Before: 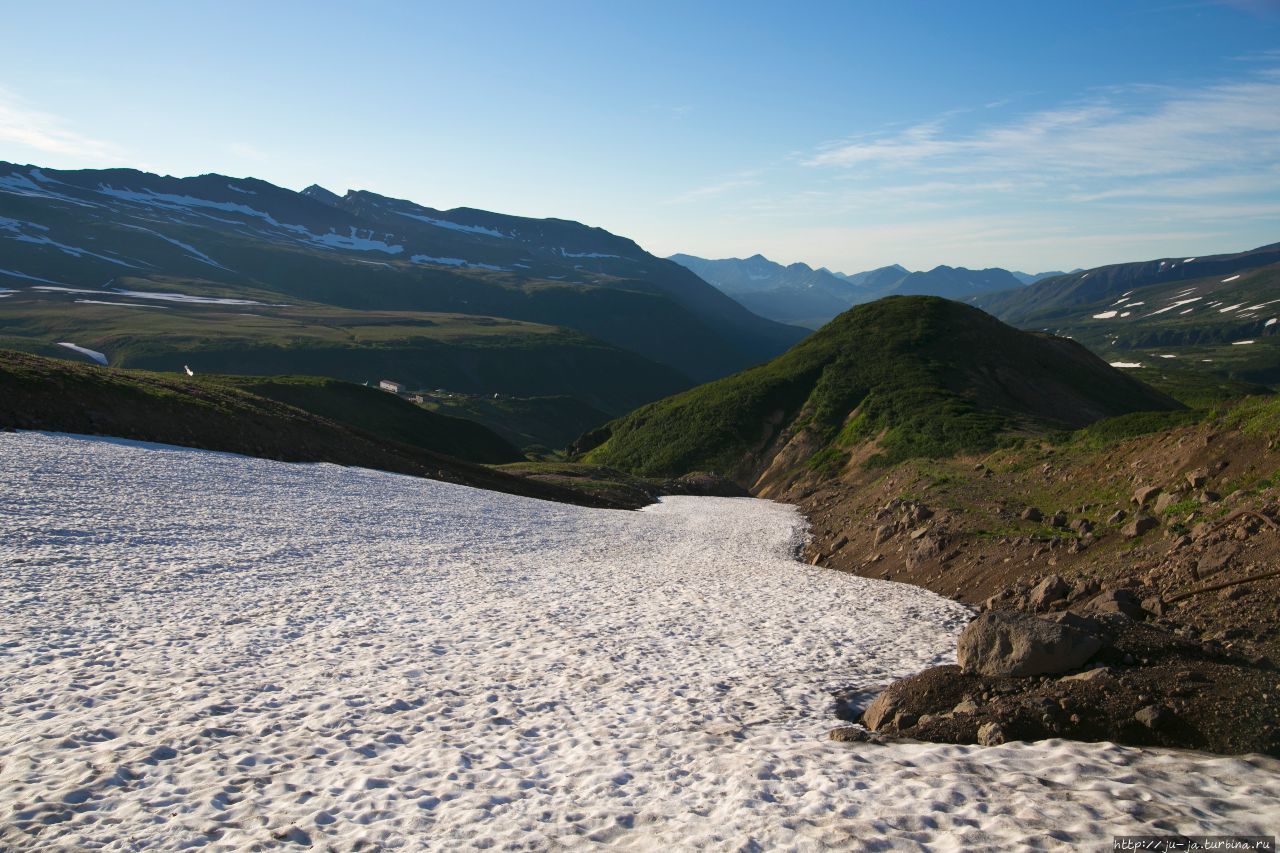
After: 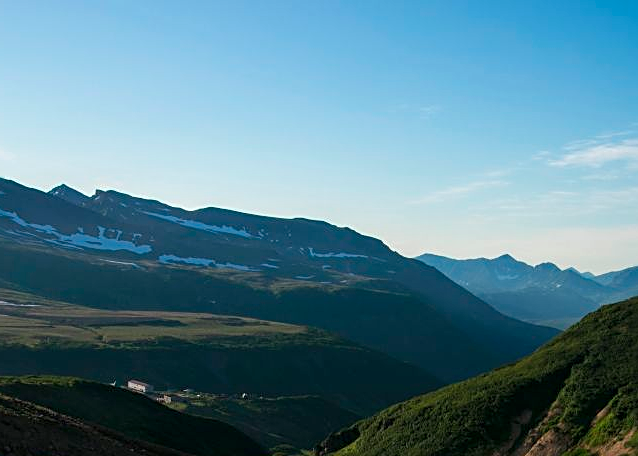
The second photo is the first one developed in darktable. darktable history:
sharpen: on, module defaults
local contrast: on, module defaults
crop: left 19.751%, right 30.38%, bottom 46.513%
